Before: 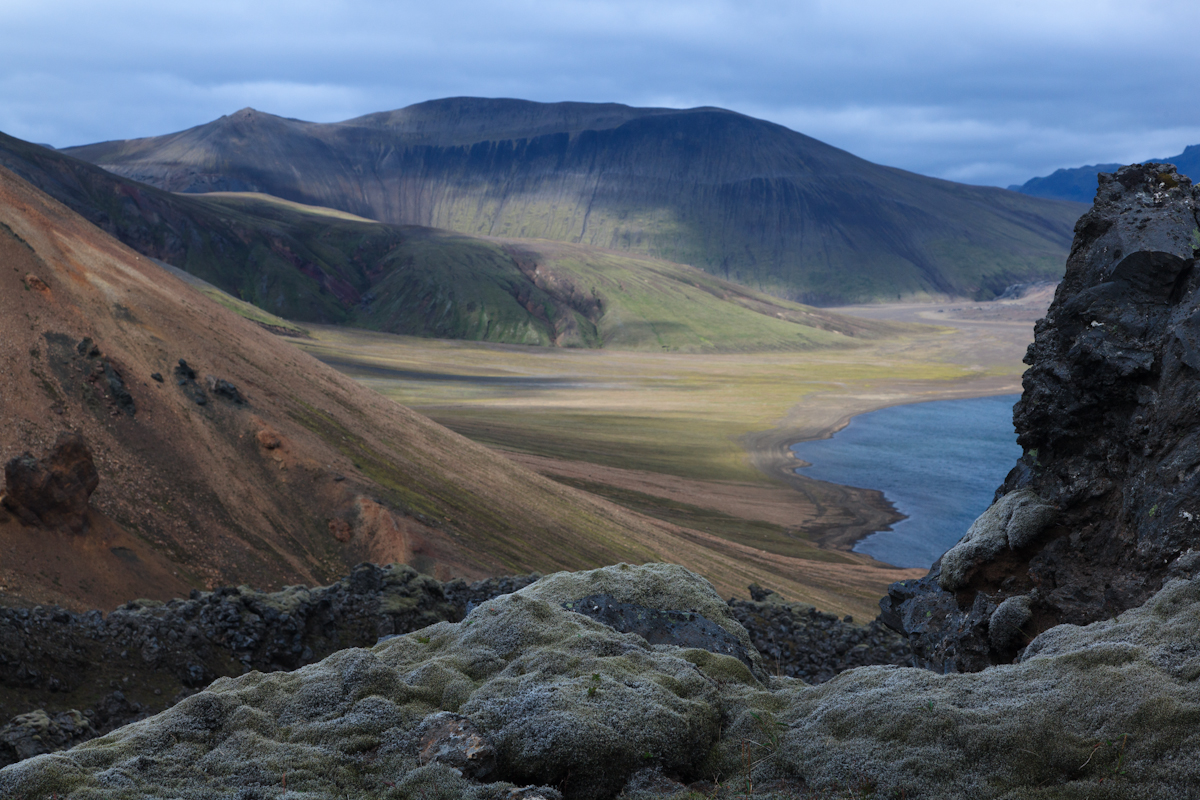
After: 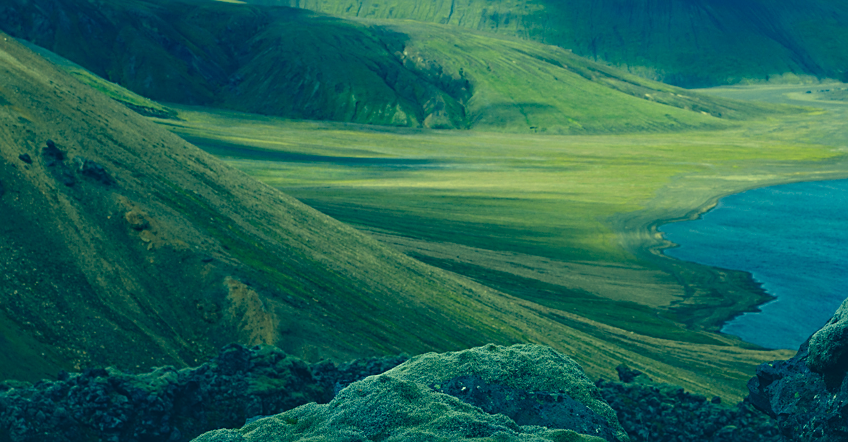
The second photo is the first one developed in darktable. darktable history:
color correction: highlights a* -16.15, highlights b* 39.91, shadows a* -39.39, shadows b* -26.04
sharpen: on, module defaults
contrast brightness saturation: contrast 0.075
crop: left 11.037%, top 27.389%, right 18.241%, bottom 17.304%
